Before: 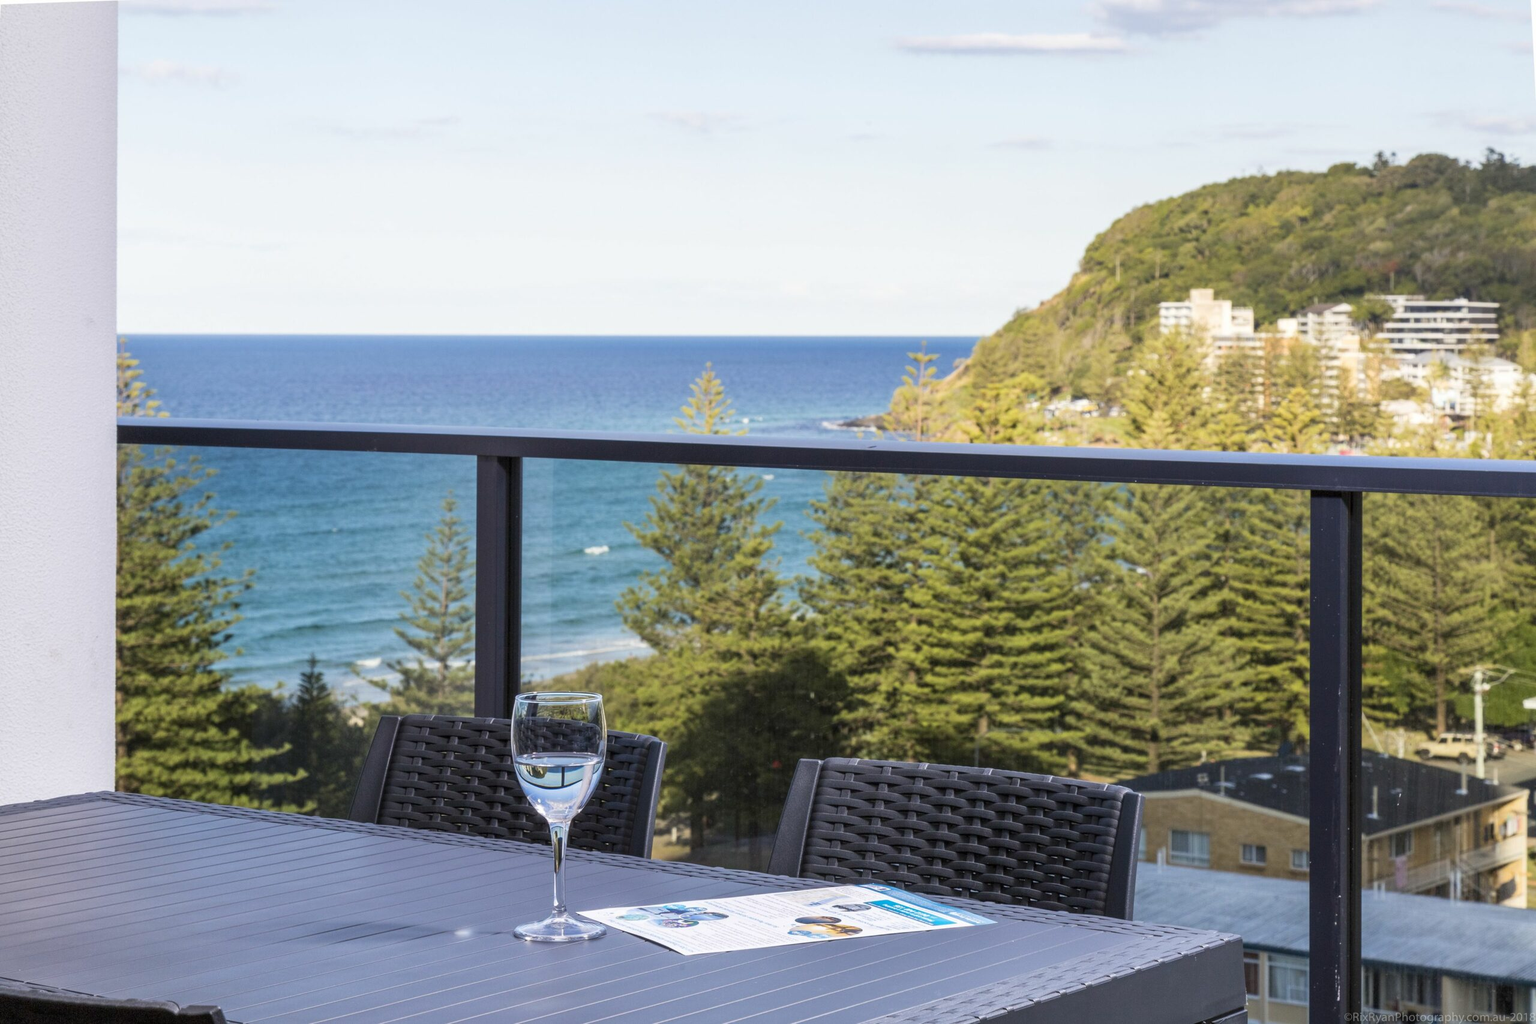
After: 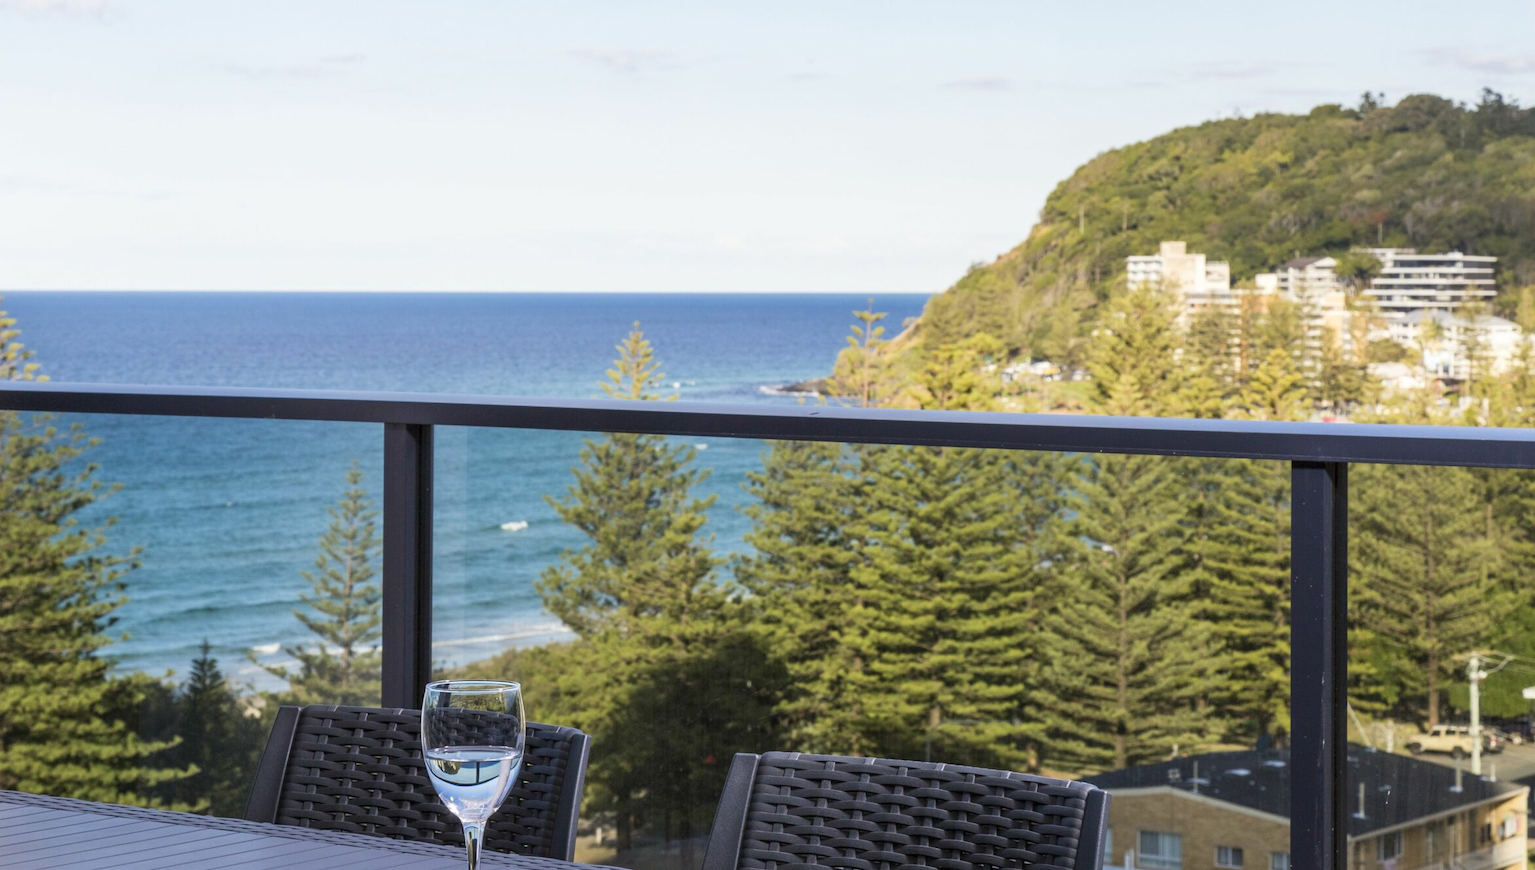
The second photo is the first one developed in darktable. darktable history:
crop: left 8.119%, top 6.591%, bottom 15.287%
